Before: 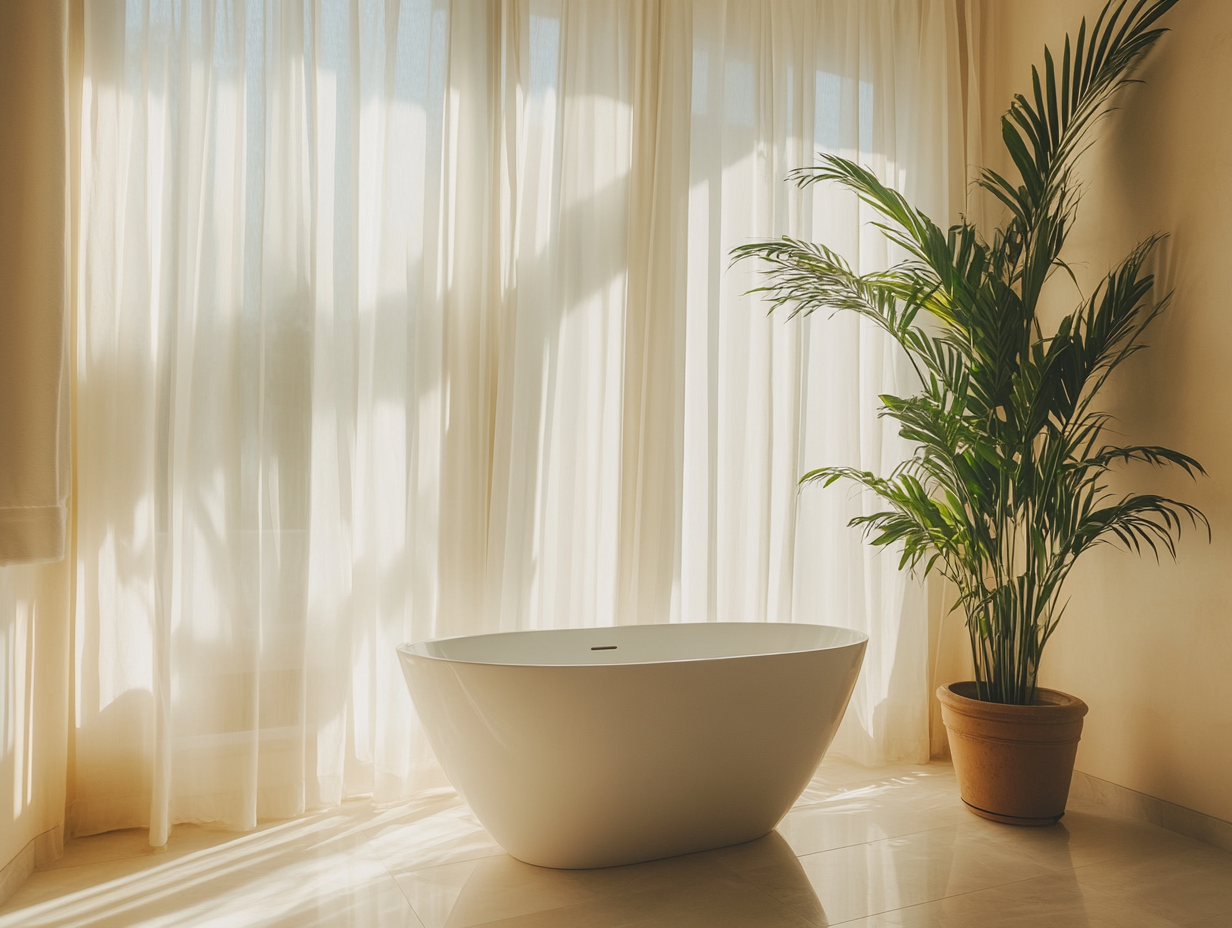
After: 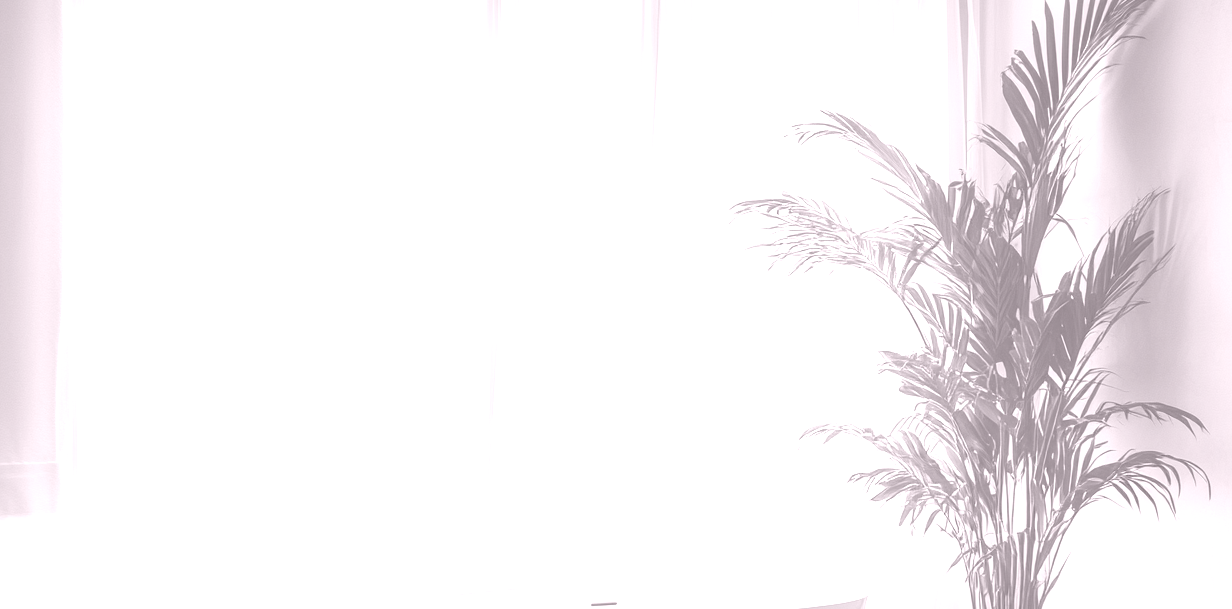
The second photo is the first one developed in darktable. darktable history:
color balance: lift [1, 1.015, 0.987, 0.985], gamma [1, 0.959, 1.042, 0.958], gain [0.927, 0.938, 1.072, 0.928], contrast 1.5%
crop and rotate: top 4.848%, bottom 29.503%
local contrast: highlights 100%, shadows 100%, detail 120%, midtone range 0.2
colorize: hue 25.2°, saturation 83%, source mix 82%, lightness 79%, version 1
